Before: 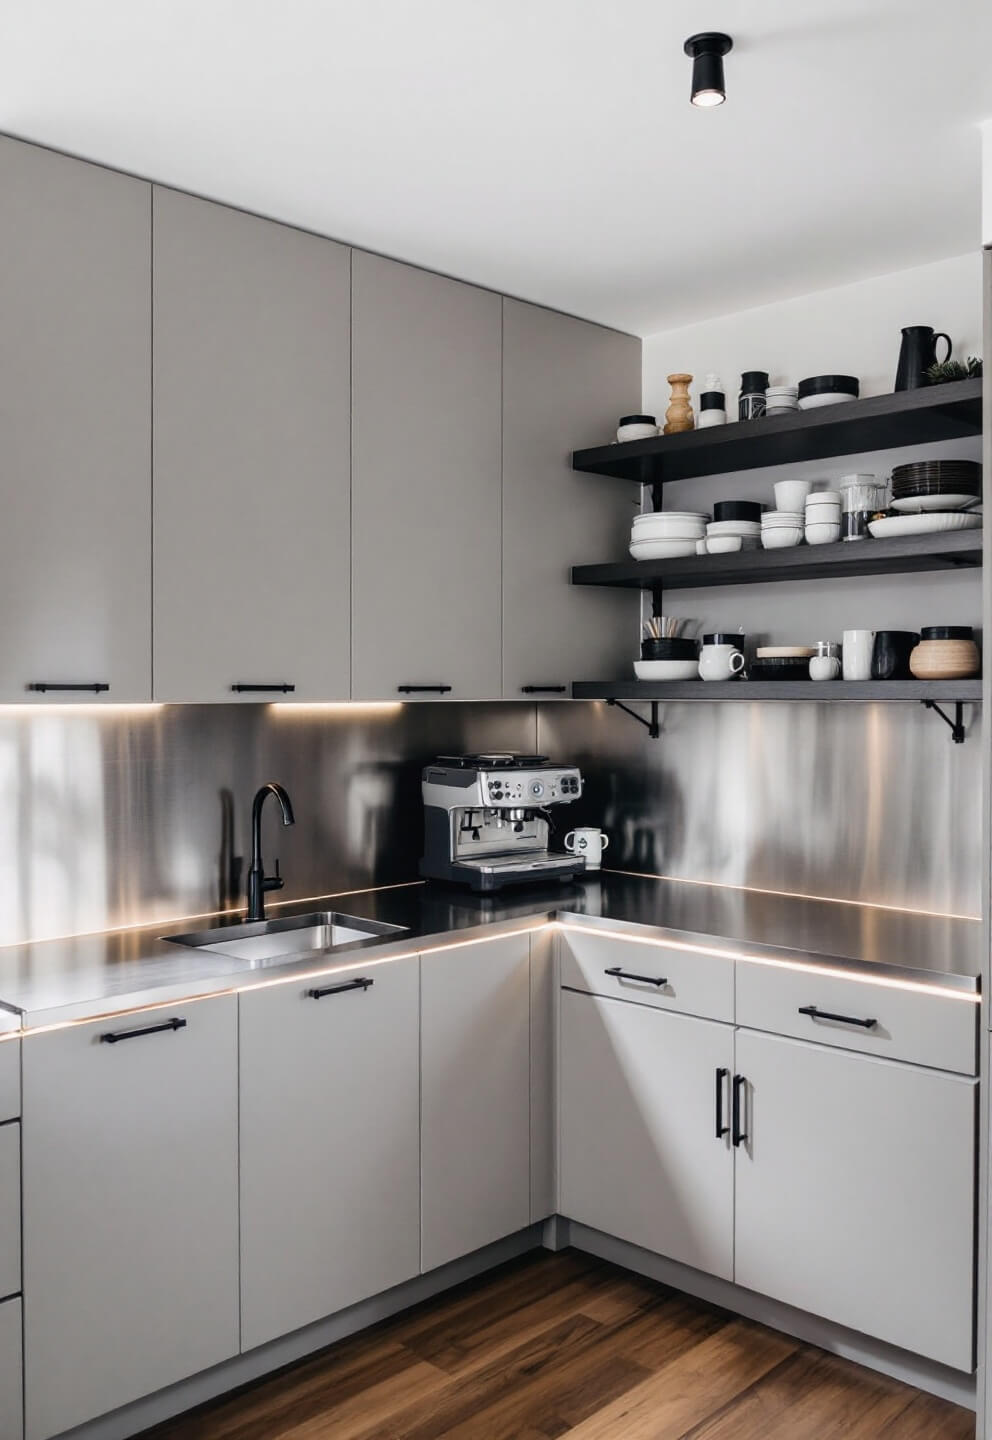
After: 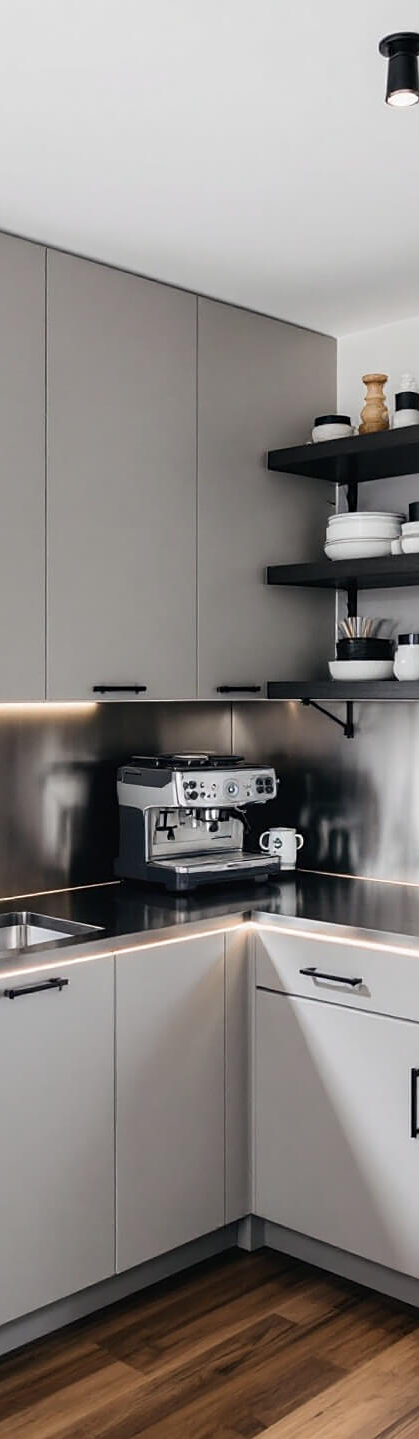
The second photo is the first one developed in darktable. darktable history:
crop: left 30.802%, right 26.928%
sharpen: amount 0.203
